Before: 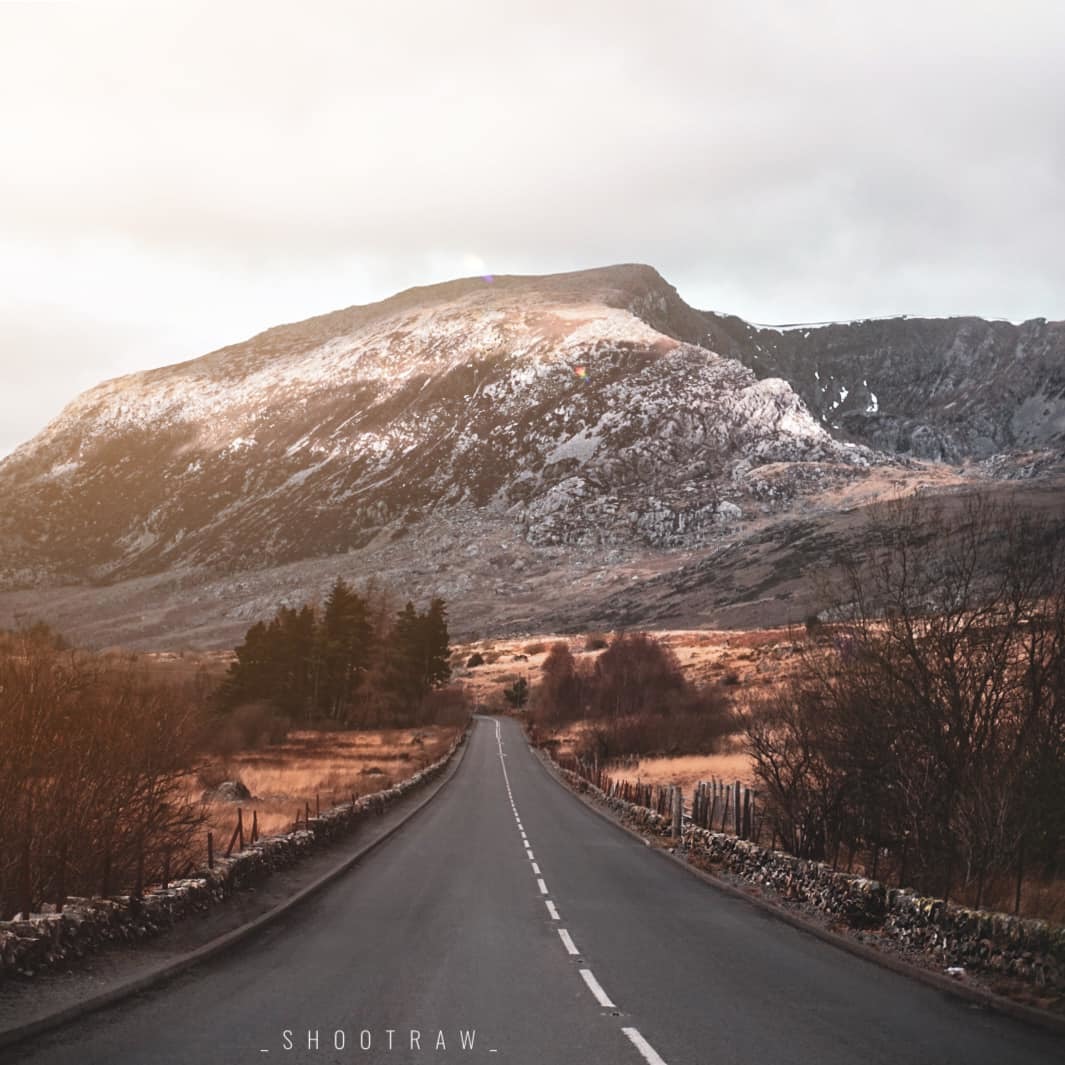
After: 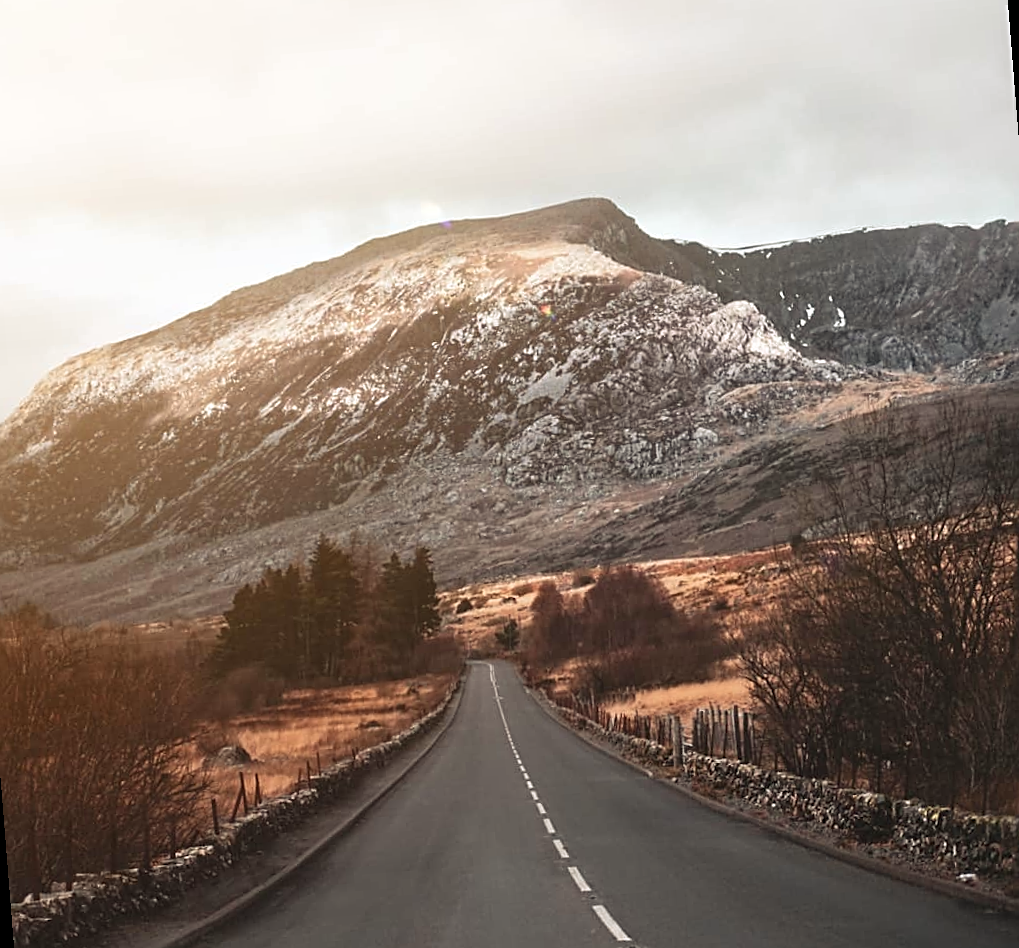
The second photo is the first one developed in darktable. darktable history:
sharpen: on, module defaults
rgb curve: curves: ch2 [(0, 0) (0.567, 0.512) (1, 1)], mode RGB, independent channels
exposure: compensate highlight preservation false
rotate and perspective: rotation -4.57°, crop left 0.054, crop right 0.944, crop top 0.087, crop bottom 0.914
